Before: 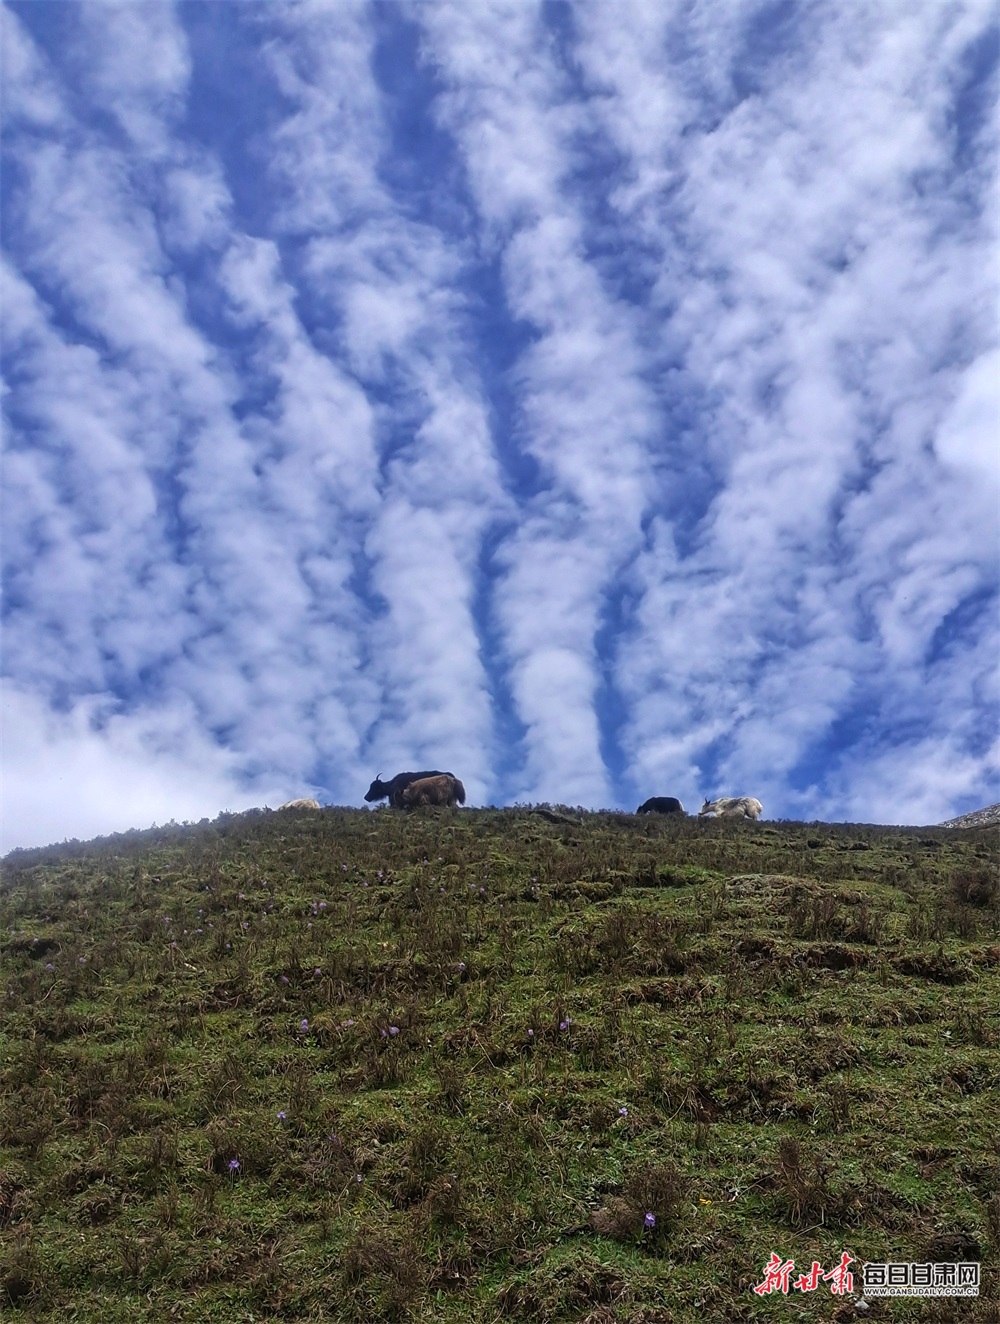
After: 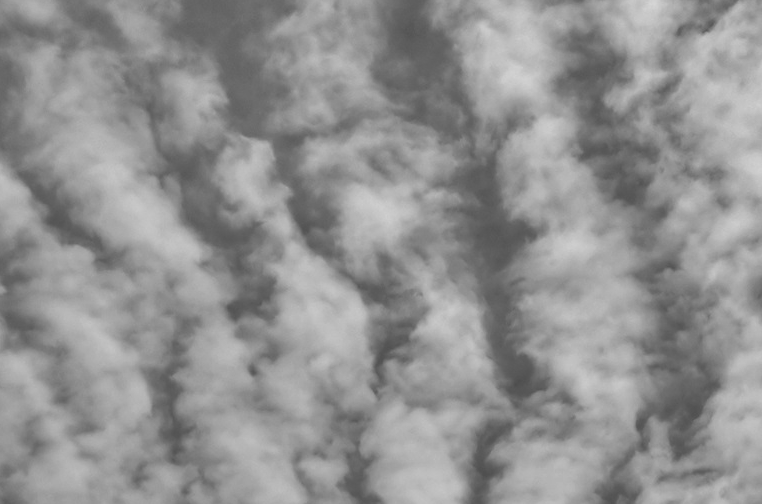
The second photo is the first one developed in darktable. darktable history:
crop: left 0.579%, top 7.627%, right 23.167%, bottom 54.275%
color contrast: green-magenta contrast 0, blue-yellow contrast 0
shadows and highlights: low approximation 0.01, soften with gaussian
